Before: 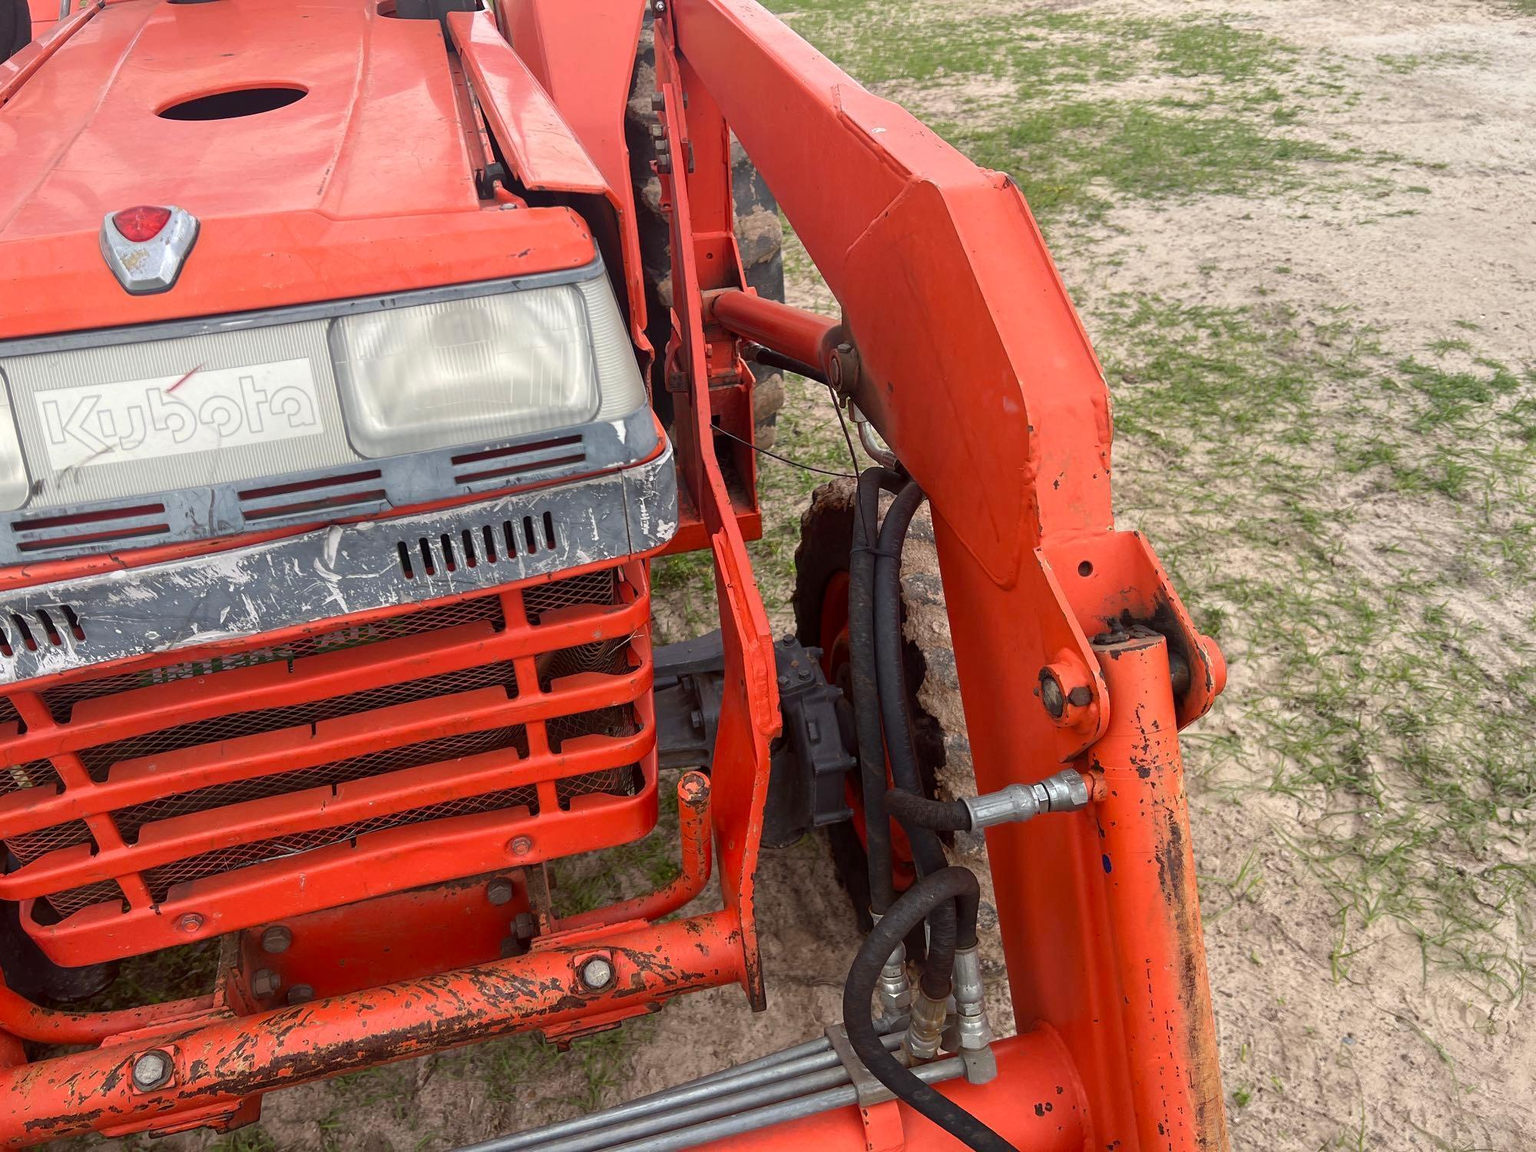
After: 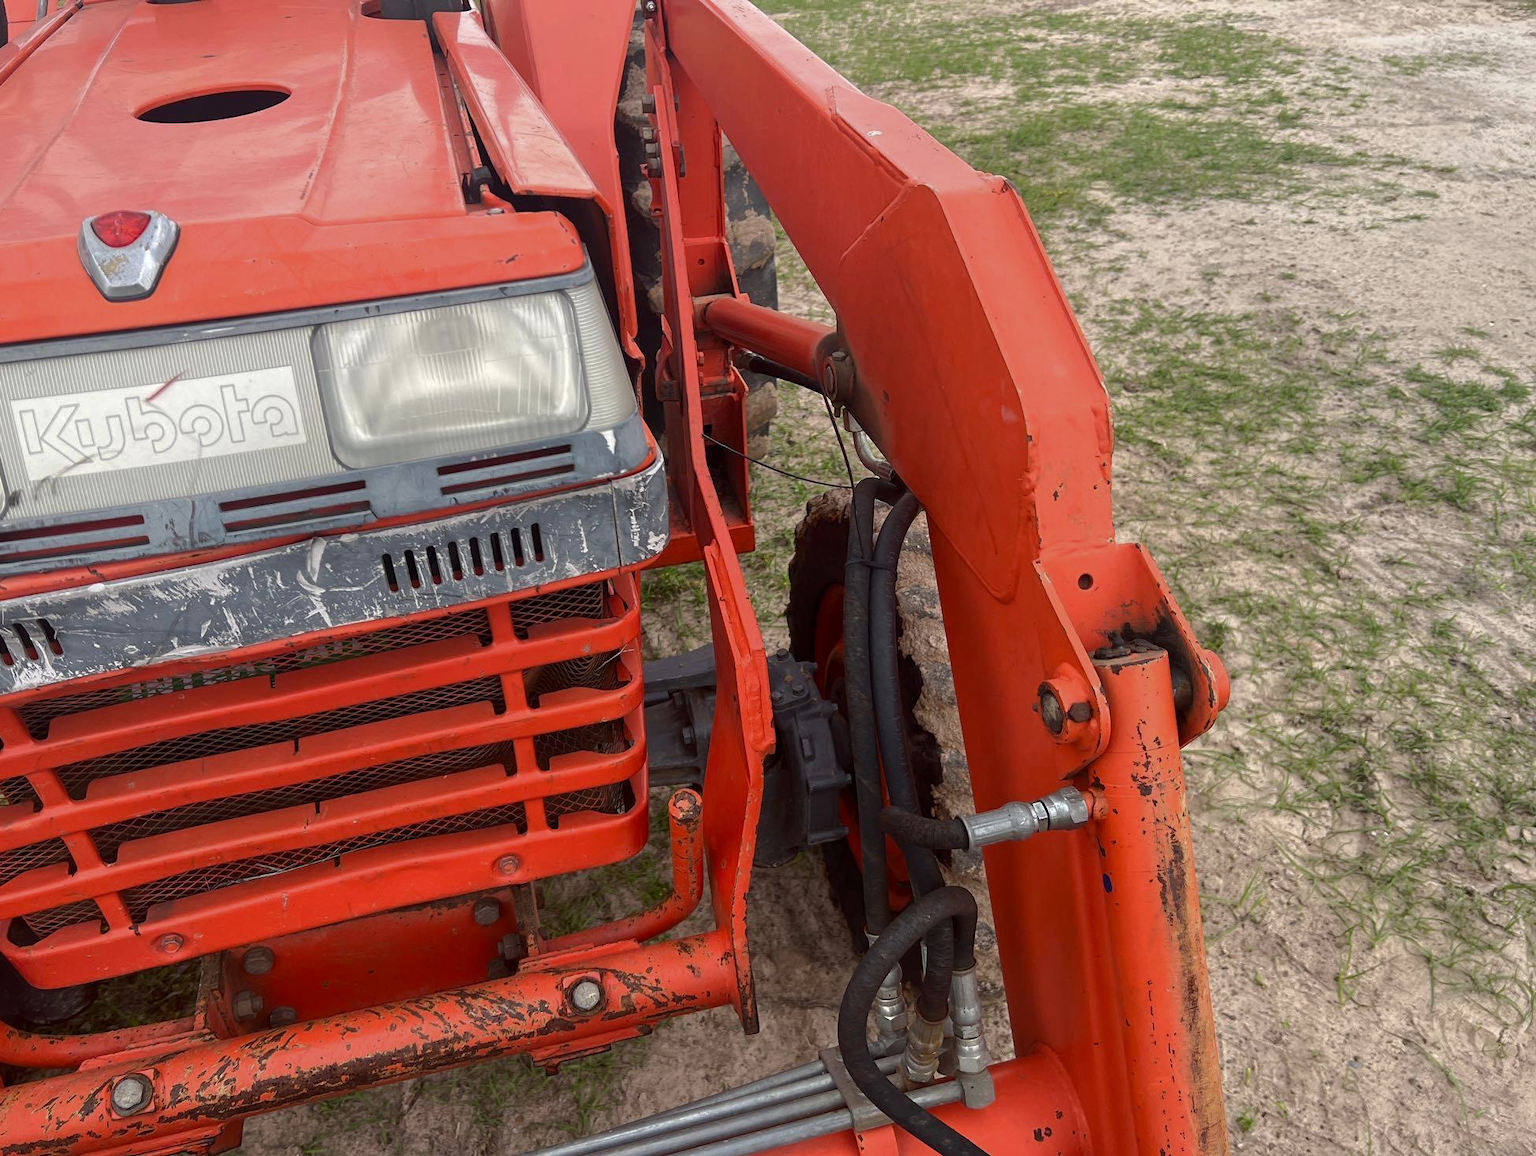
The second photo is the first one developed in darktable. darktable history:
crop and rotate: left 1.55%, right 0.627%, bottom 1.758%
tone curve: curves: ch0 [(0, 0) (0.568, 0.517) (0.8, 0.717) (1, 1)], color space Lab, linked channels, preserve colors none
contrast brightness saturation: contrast 0.074
